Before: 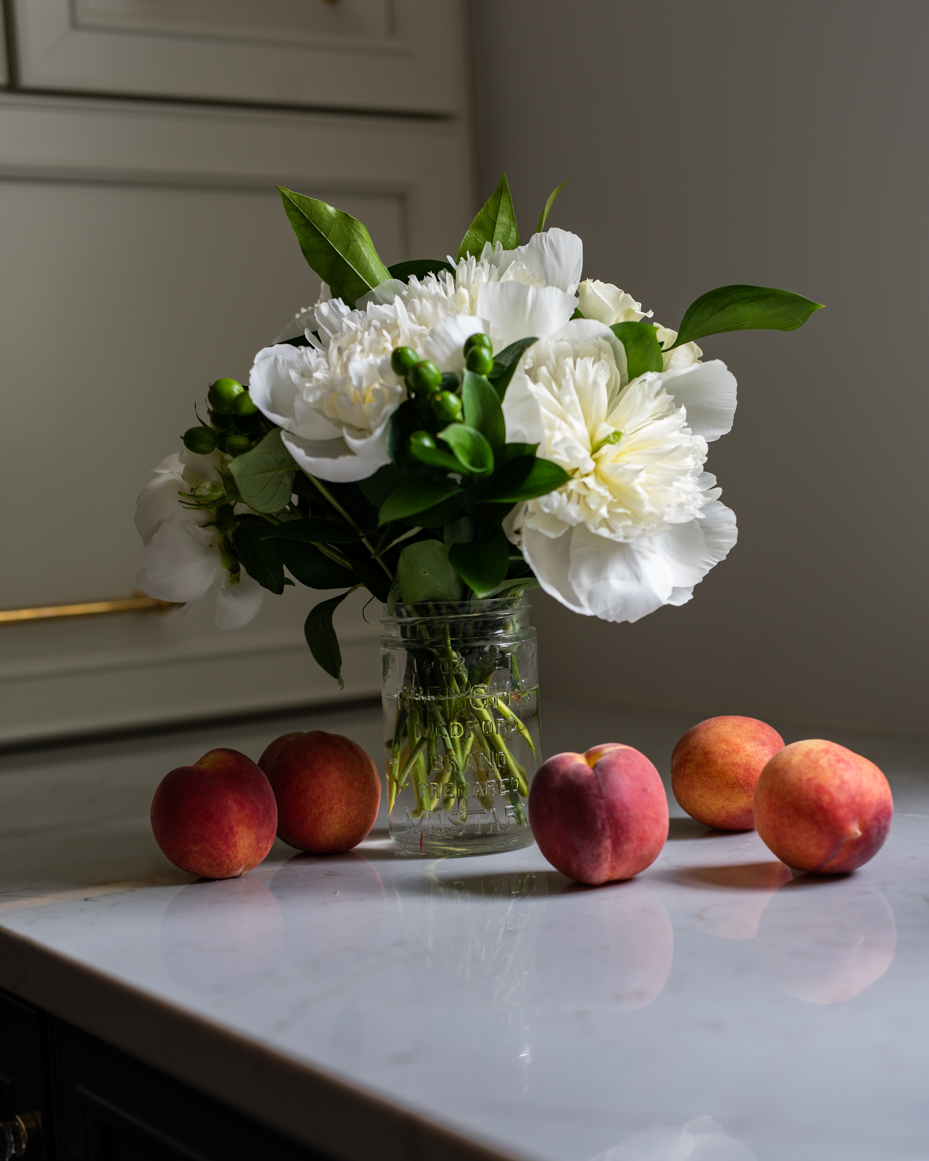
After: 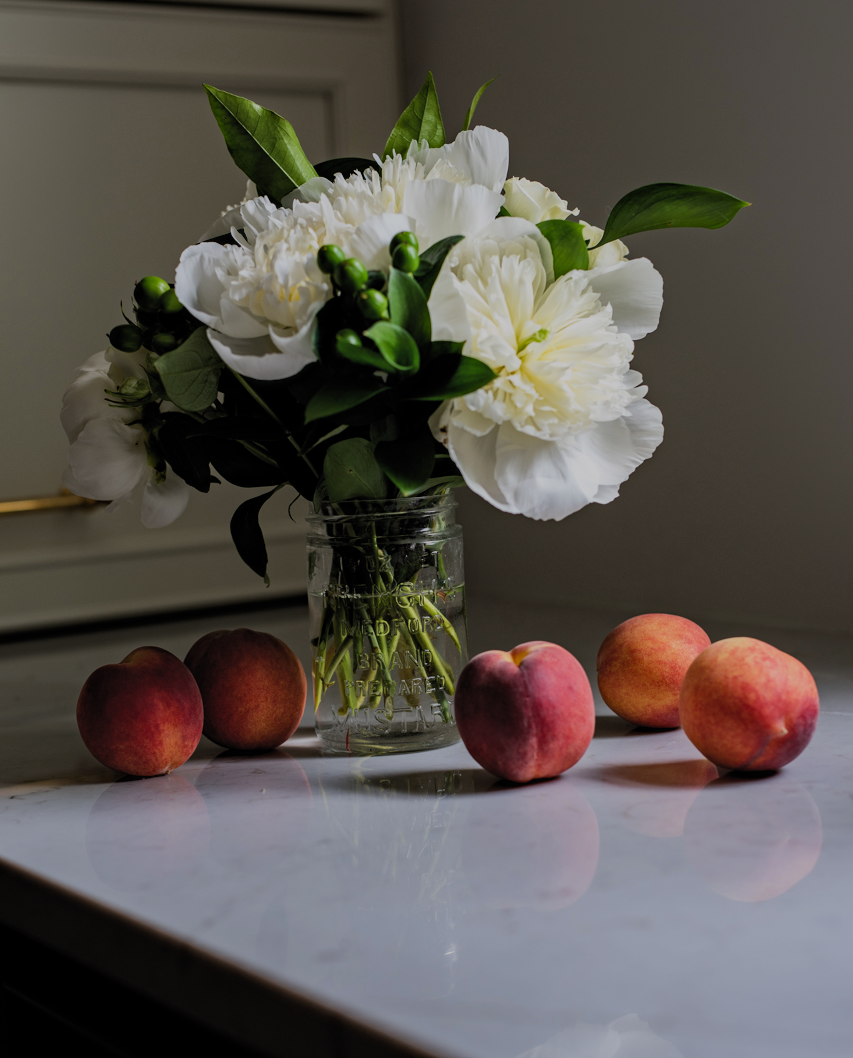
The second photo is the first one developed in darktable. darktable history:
filmic rgb: black relative exposure -7.09 EV, white relative exposure 5.37 EV, hardness 3.02, color science v5 (2021), iterations of high-quality reconstruction 0, contrast in shadows safe, contrast in highlights safe
crop and rotate: left 8.129%, top 8.799%
haze removal: compatibility mode true, adaptive false
exposure: exposure -0.171 EV, compensate highlight preservation false
